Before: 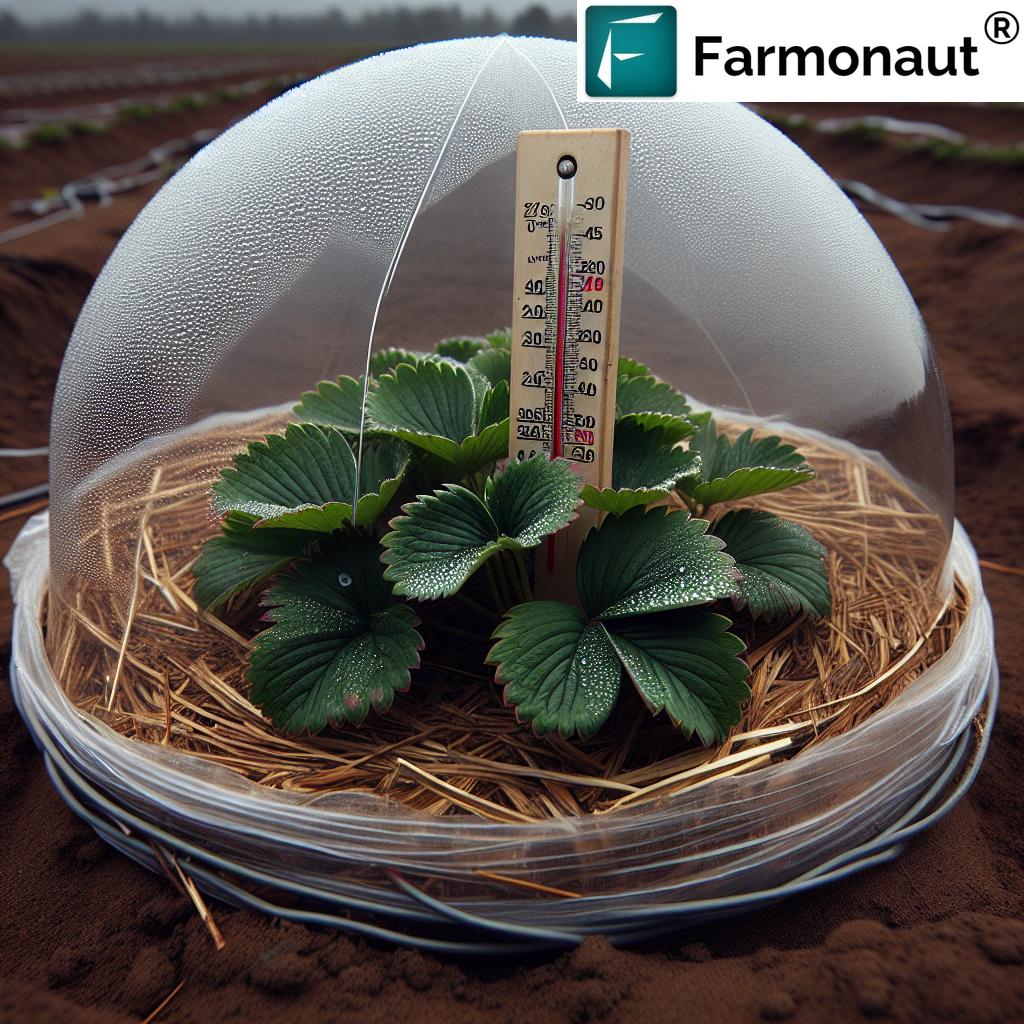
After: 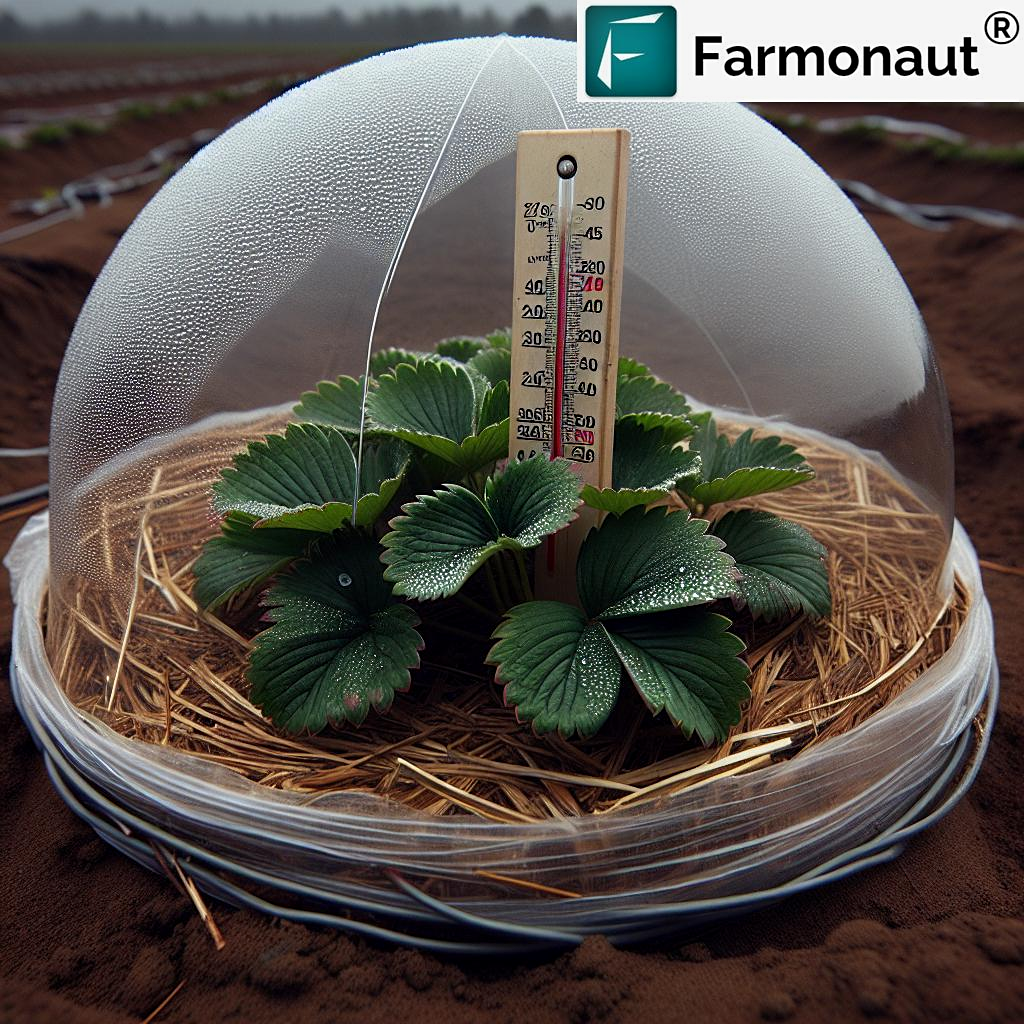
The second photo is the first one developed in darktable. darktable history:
sharpen: amount 0.2
exposure: black level correction 0.001, exposure -0.125 EV, compensate exposure bias true, compensate highlight preservation false
